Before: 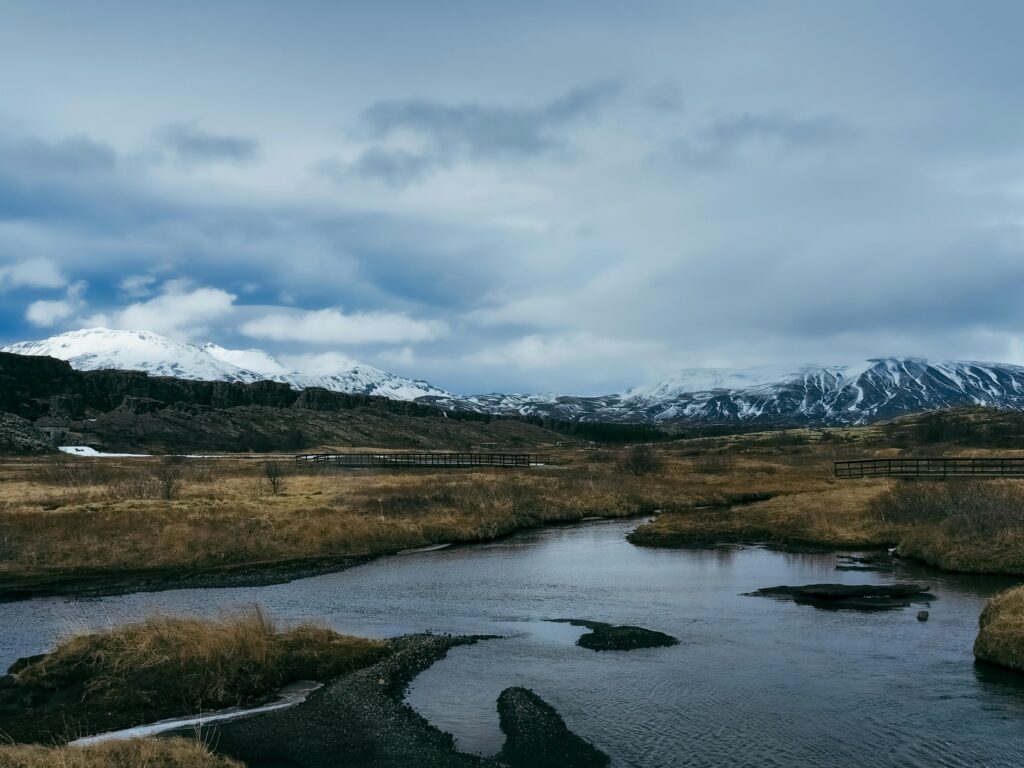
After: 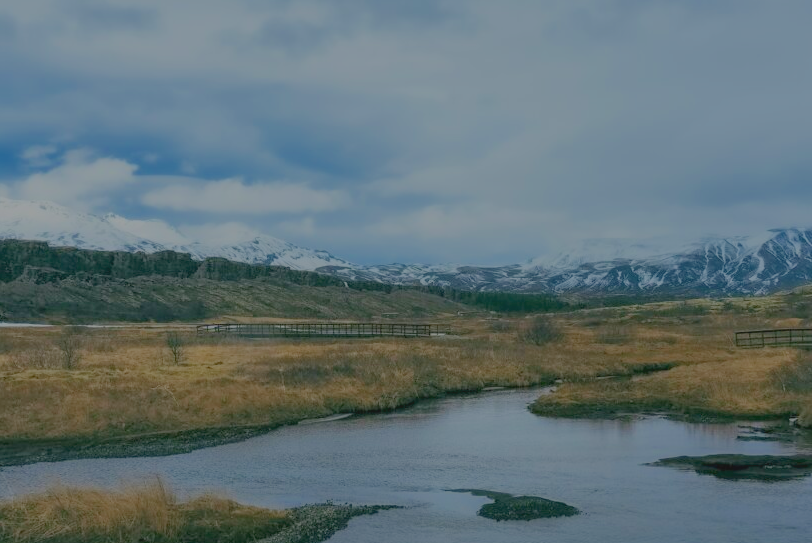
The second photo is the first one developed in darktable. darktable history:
contrast brightness saturation: contrast -0.125
crop: left 9.729%, top 16.957%, right 10.913%, bottom 12.331%
filmic rgb: black relative exposure -15.92 EV, white relative exposure 7.94 EV, hardness 4.11, latitude 49.94%, contrast 0.502, color science v4 (2020)
